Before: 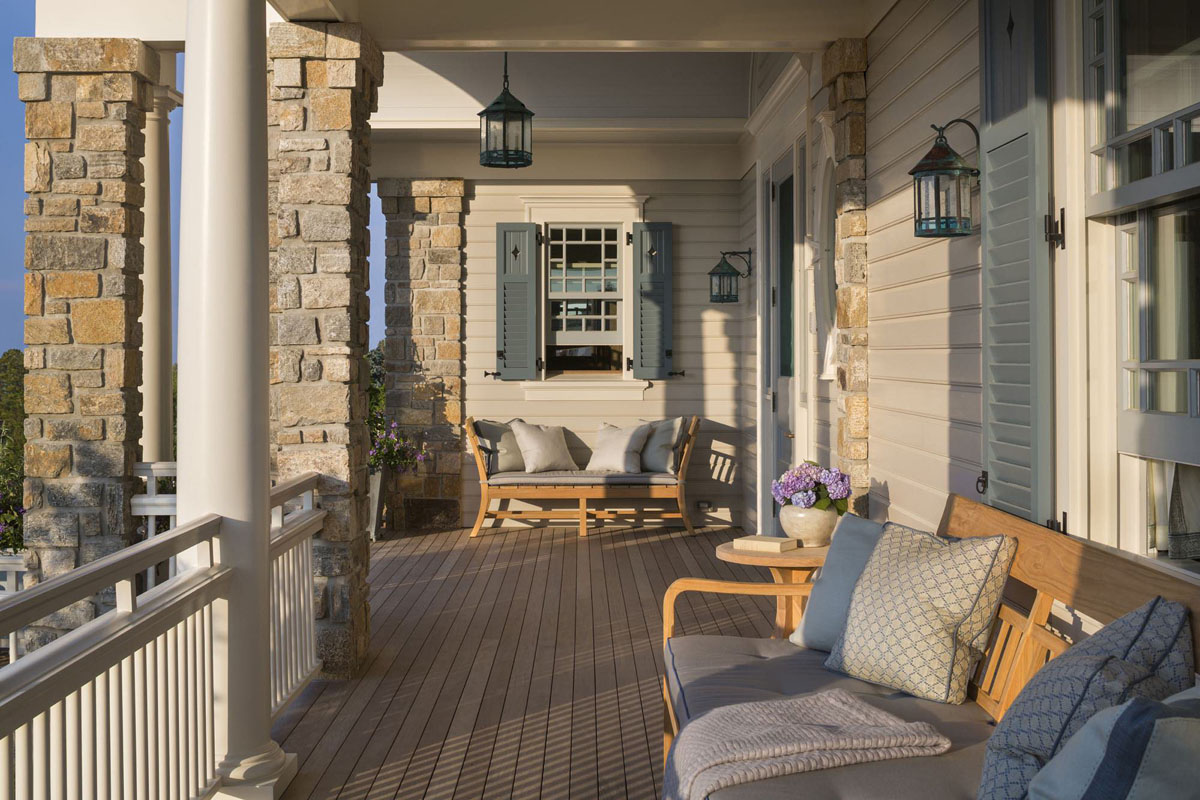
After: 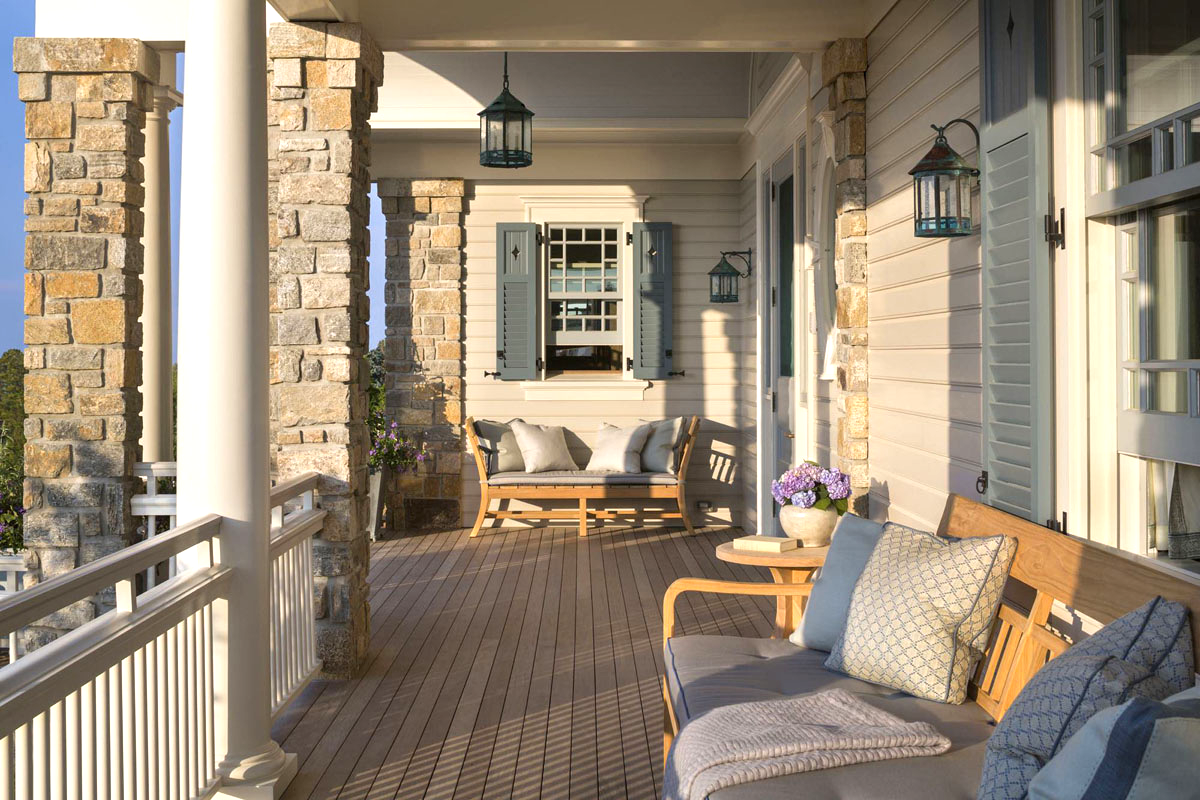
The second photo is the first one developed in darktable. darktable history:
exposure: exposure 0.6 EV, compensate highlight preservation false
color balance: mode lift, gamma, gain (sRGB), lift [0.97, 1, 1, 1], gamma [1.03, 1, 1, 1]
